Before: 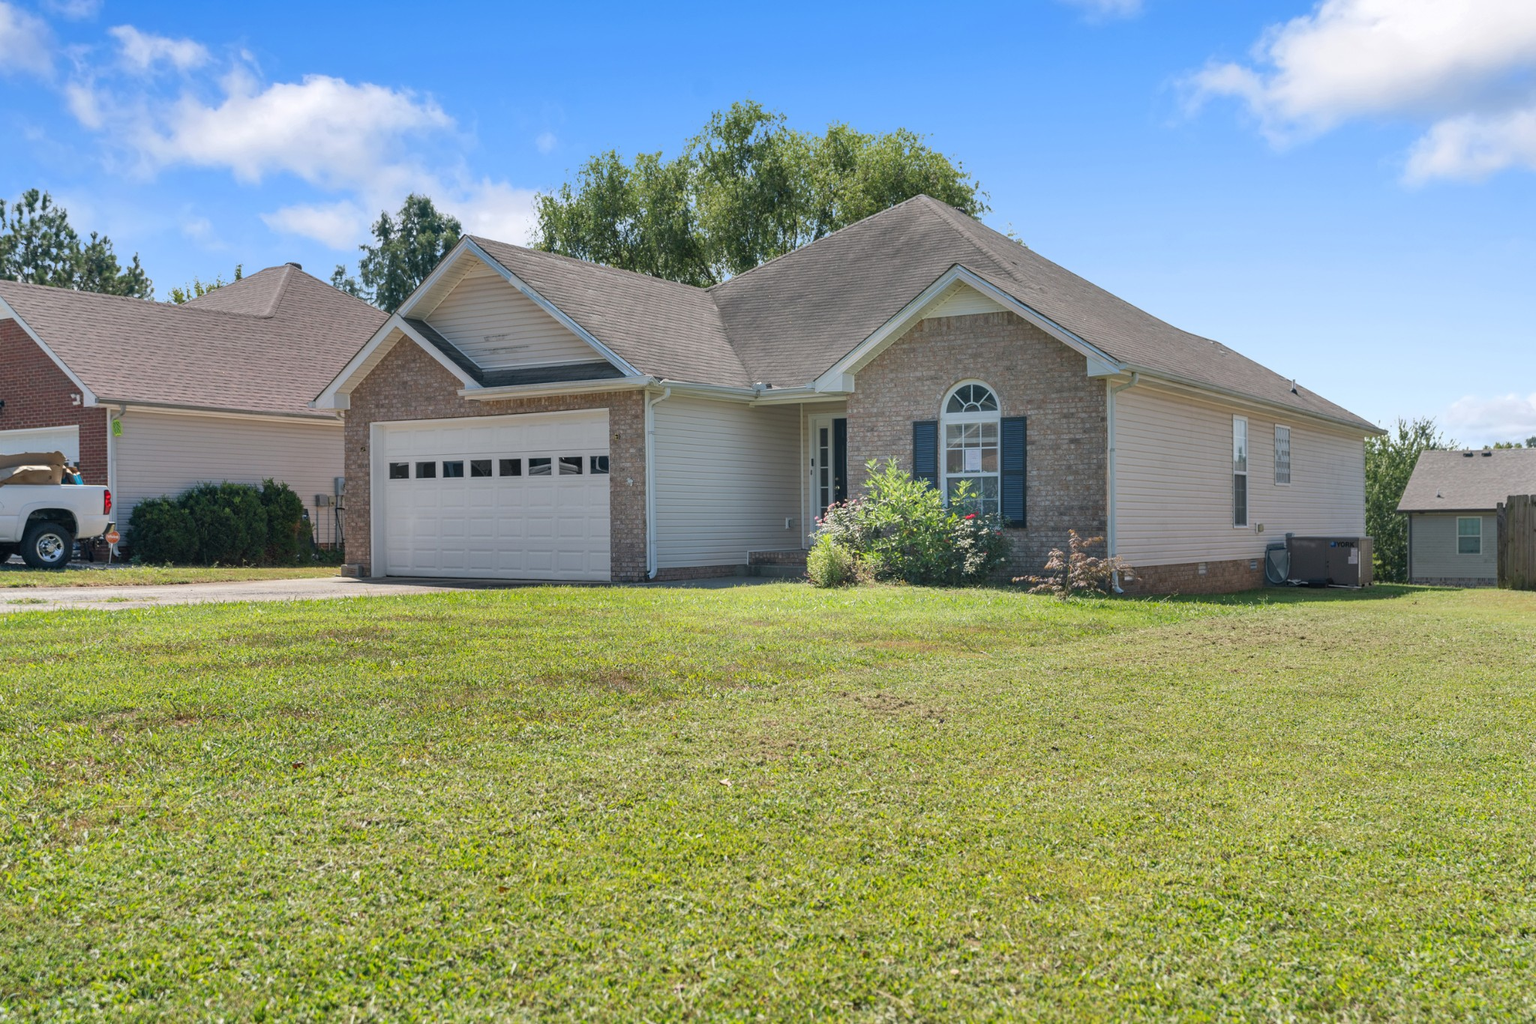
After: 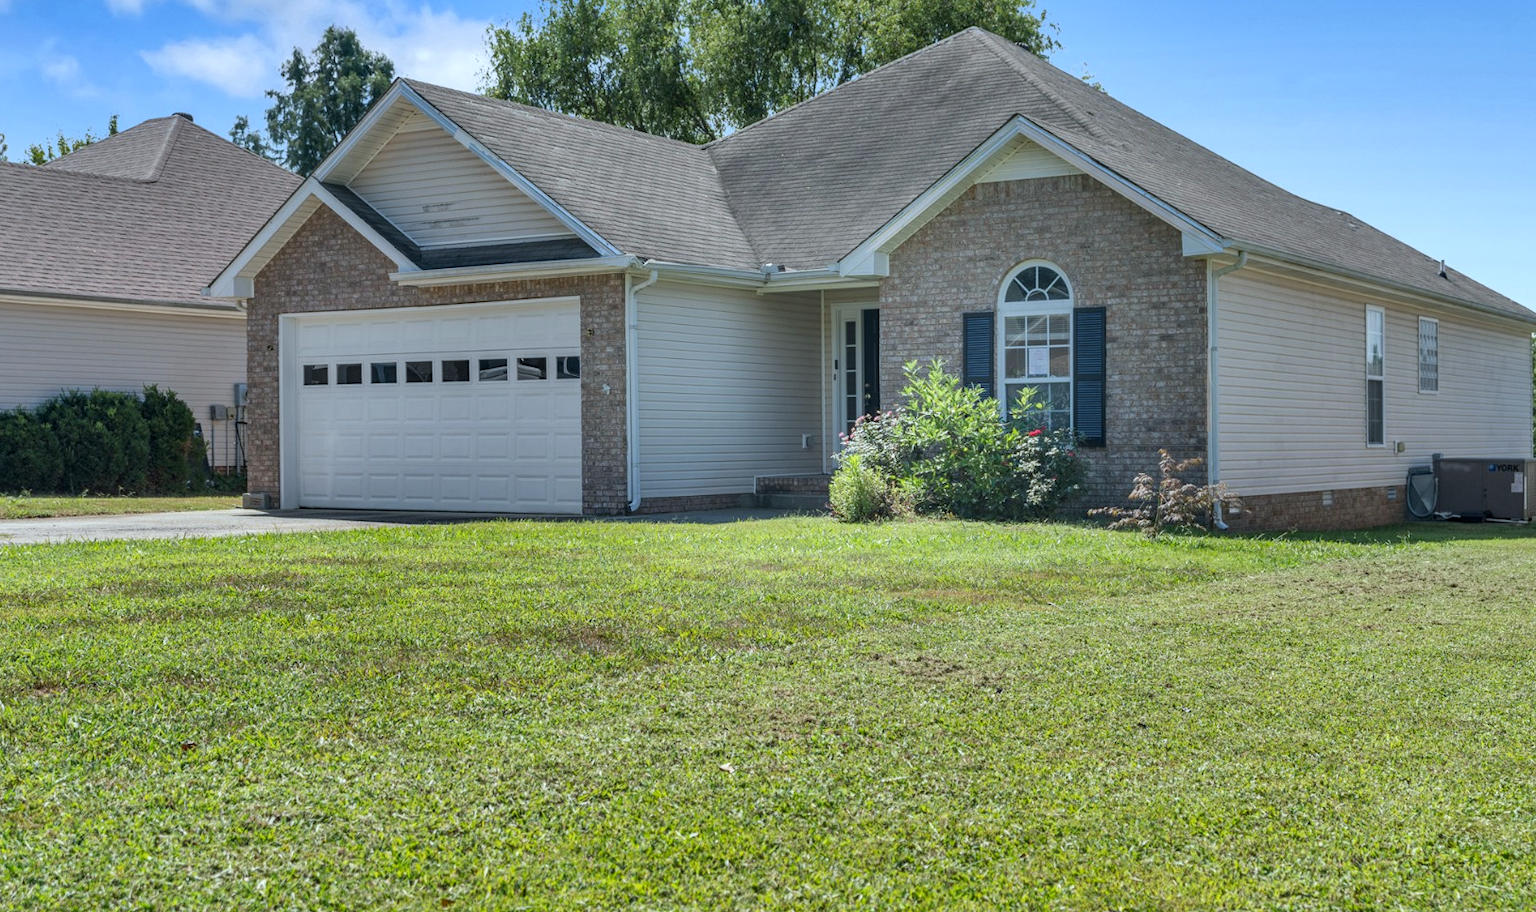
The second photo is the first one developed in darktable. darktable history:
crop: left 9.712%, top 16.928%, right 10.845%, bottom 12.332%
local contrast: on, module defaults
shadows and highlights: low approximation 0.01, soften with gaussian
white balance: red 0.925, blue 1.046
